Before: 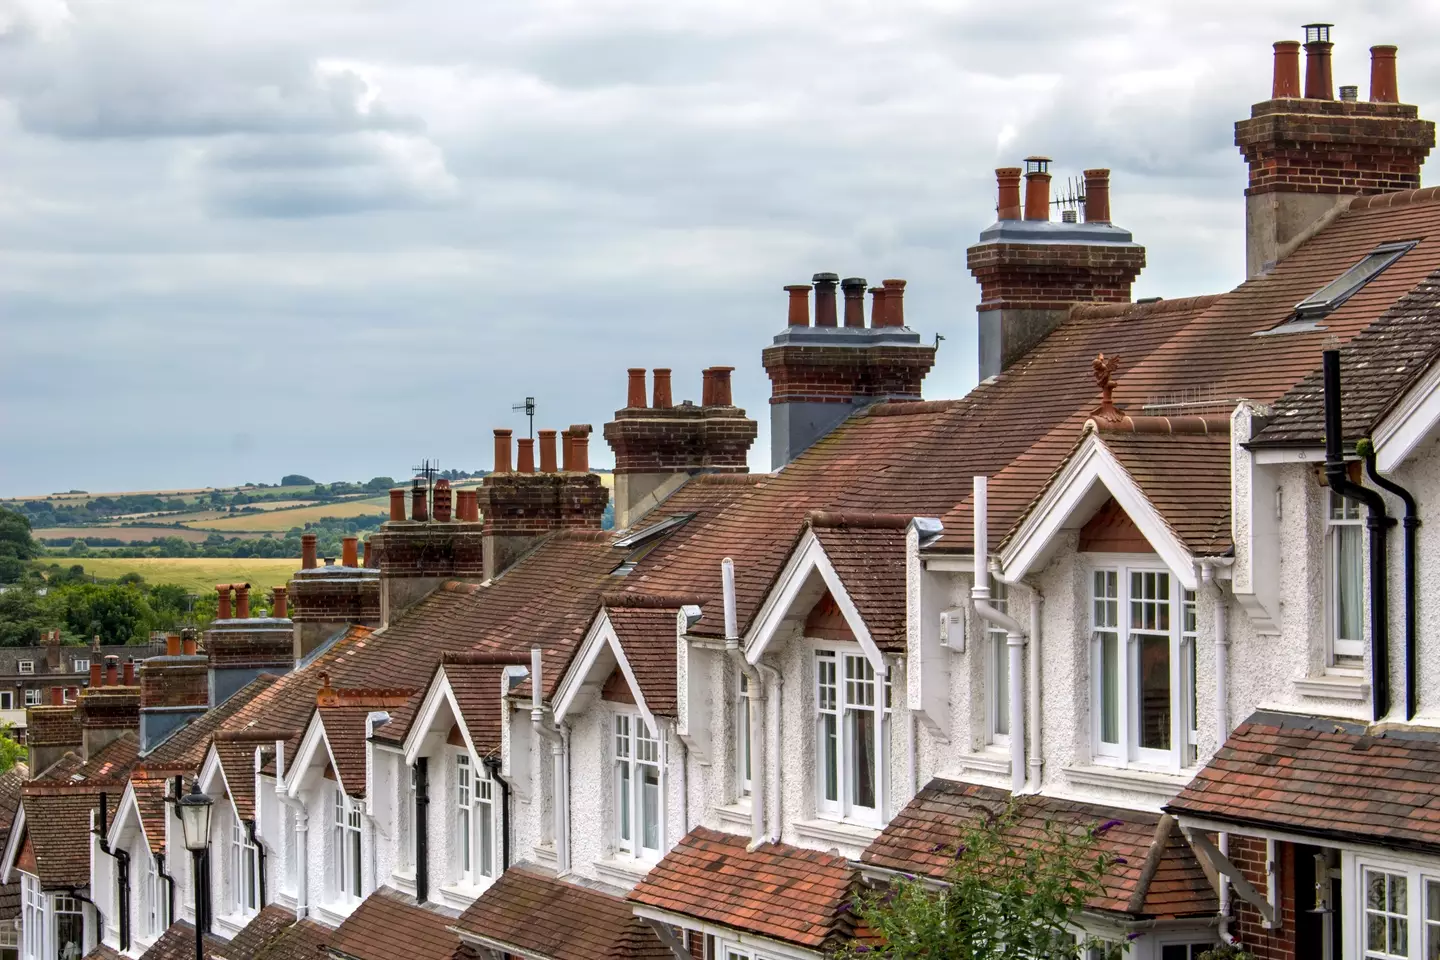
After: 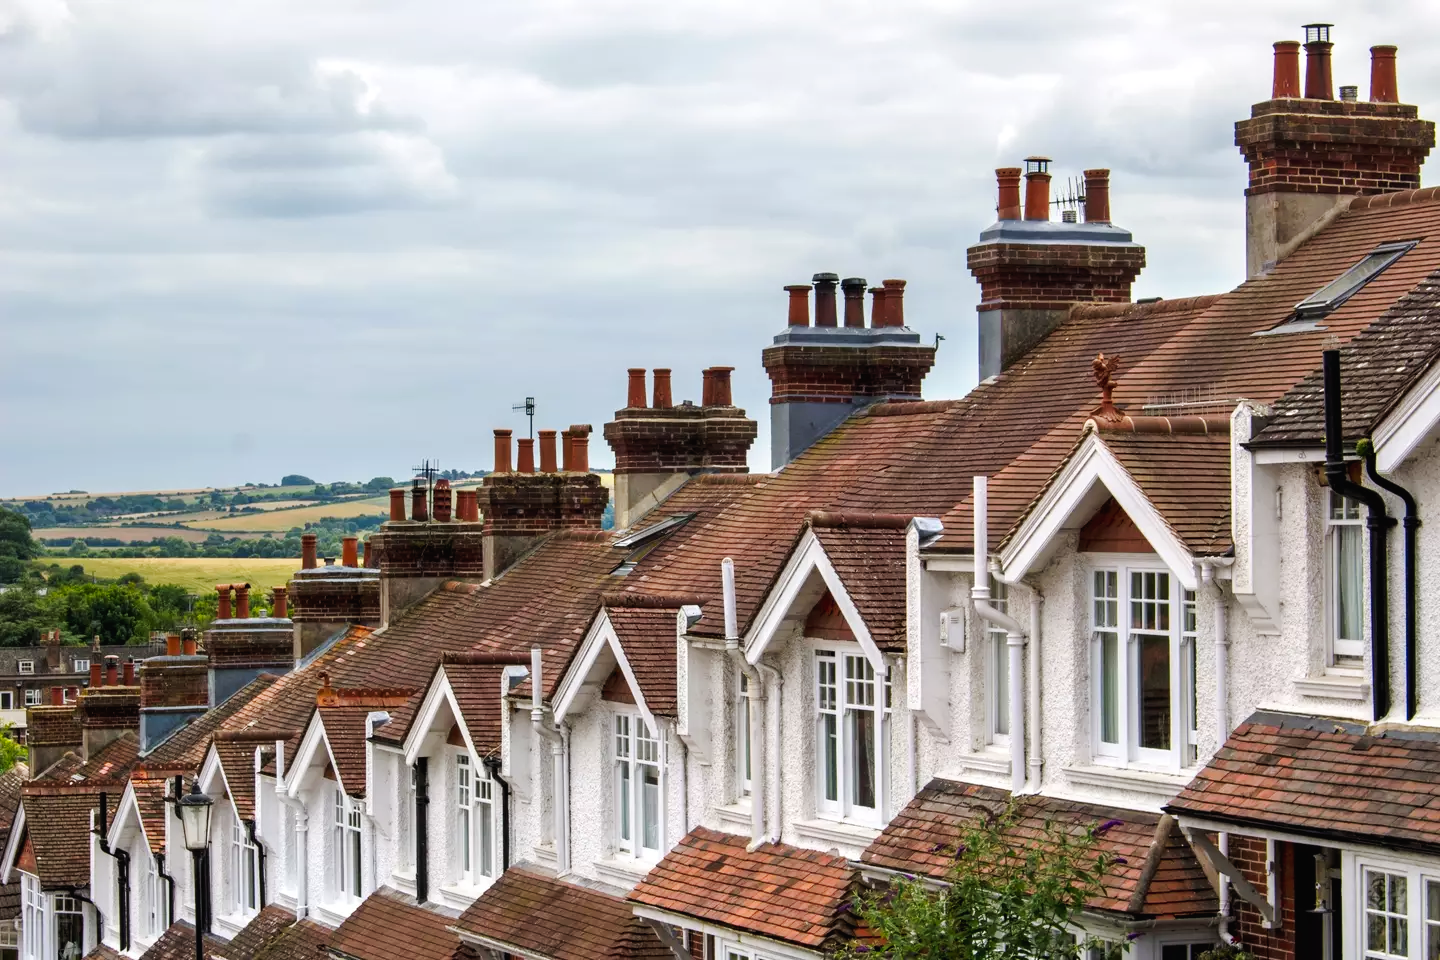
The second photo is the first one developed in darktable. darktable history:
tone curve: curves: ch0 [(0, 0.015) (0.037, 0.032) (0.131, 0.113) (0.275, 0.26) (0.497, 0.531) (0.617, 0.663) (0.704, 0.748) (0.813, 0.842) (0.911, 0.931) (0.997, 1)]; ch1 [(0, 0) (0.301, 0.3) (0.444, 0.438) (0.493, 0.494) (0.501, 0.499) (0.534, 0.543) (0.582, 0.605) (0.658, 0.687) (0.746, 0.79) (1, 1)]; ch2 [(0, 0) (0.246, 0.234) (0.36, 0.356) (0.415, 0.426) (0.476, 0.492) (0.502, 0.499) (0.525, 0.513) (0.533, 0.534) (0.586, 0.598) (0.634, 0.643) (0.706, 0.717) (0.853, 0.83) (1, 0.951)], preserve colors none
